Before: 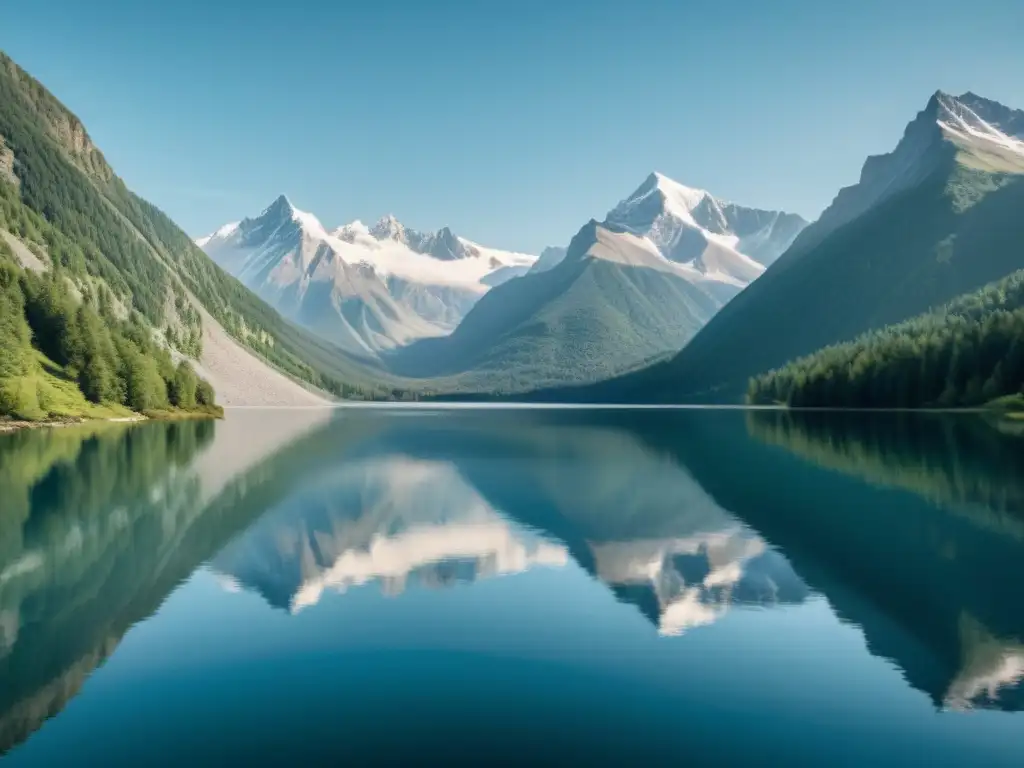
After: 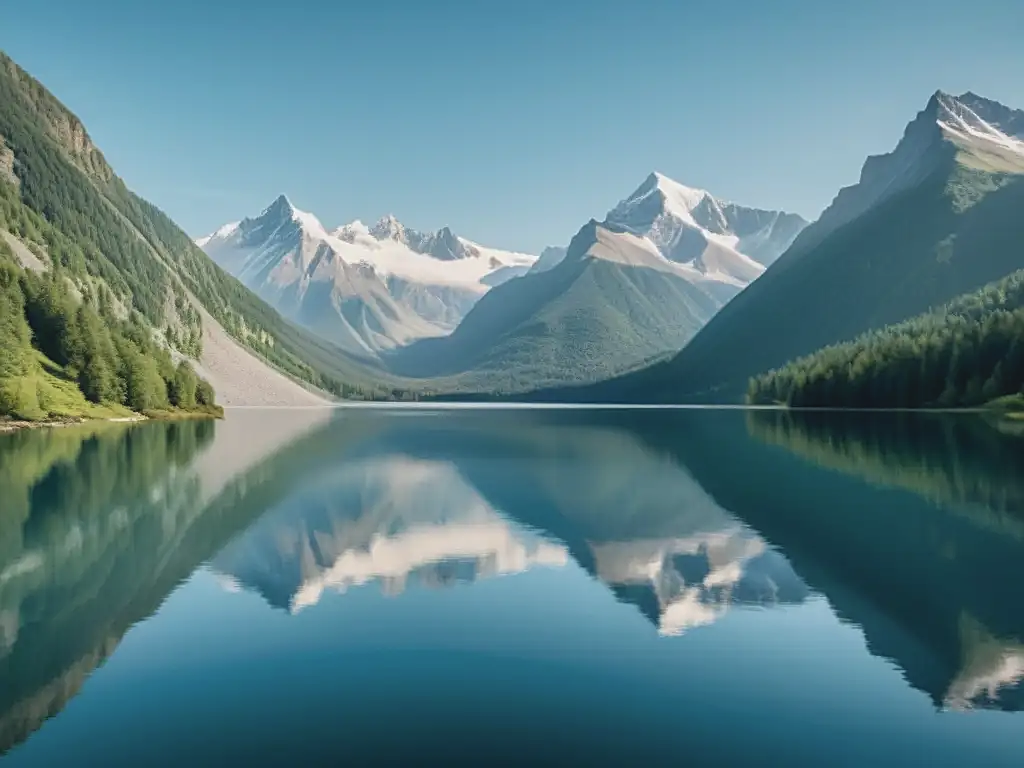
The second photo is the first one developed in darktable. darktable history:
sharpen: on, module defaults
contrast brightness saturation: contrast -0.1, saturation -0.1
color balance rgb: on, module defaults
